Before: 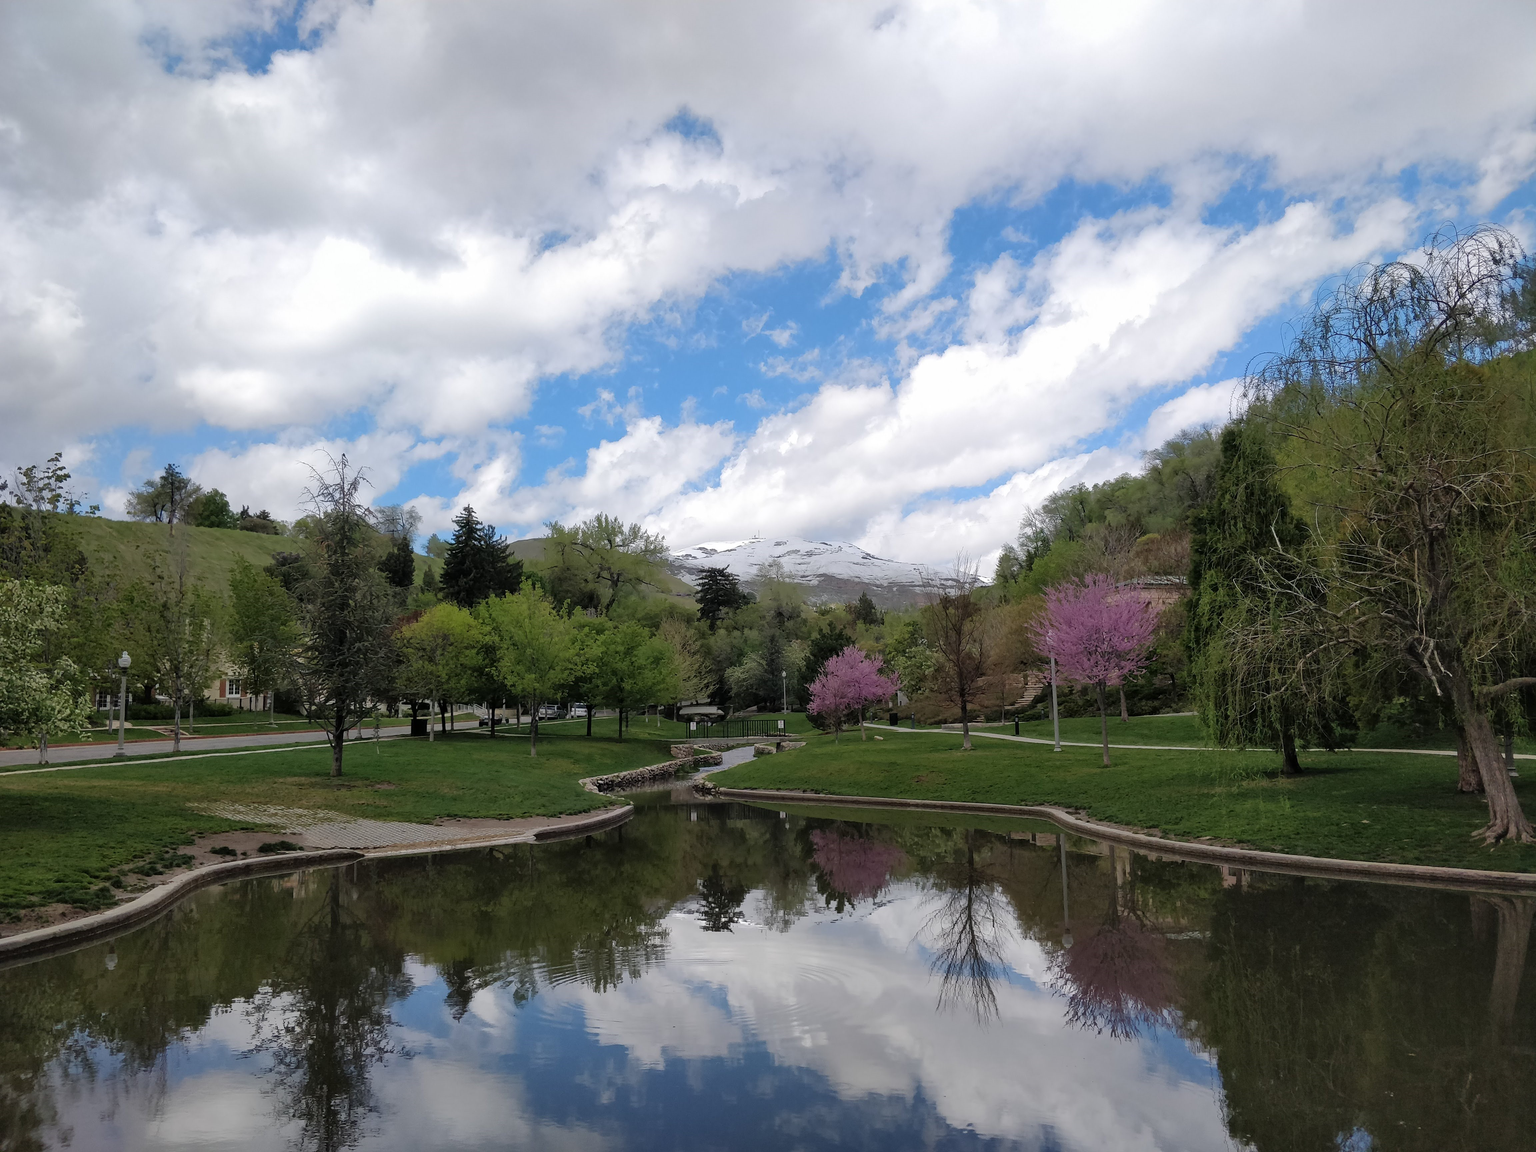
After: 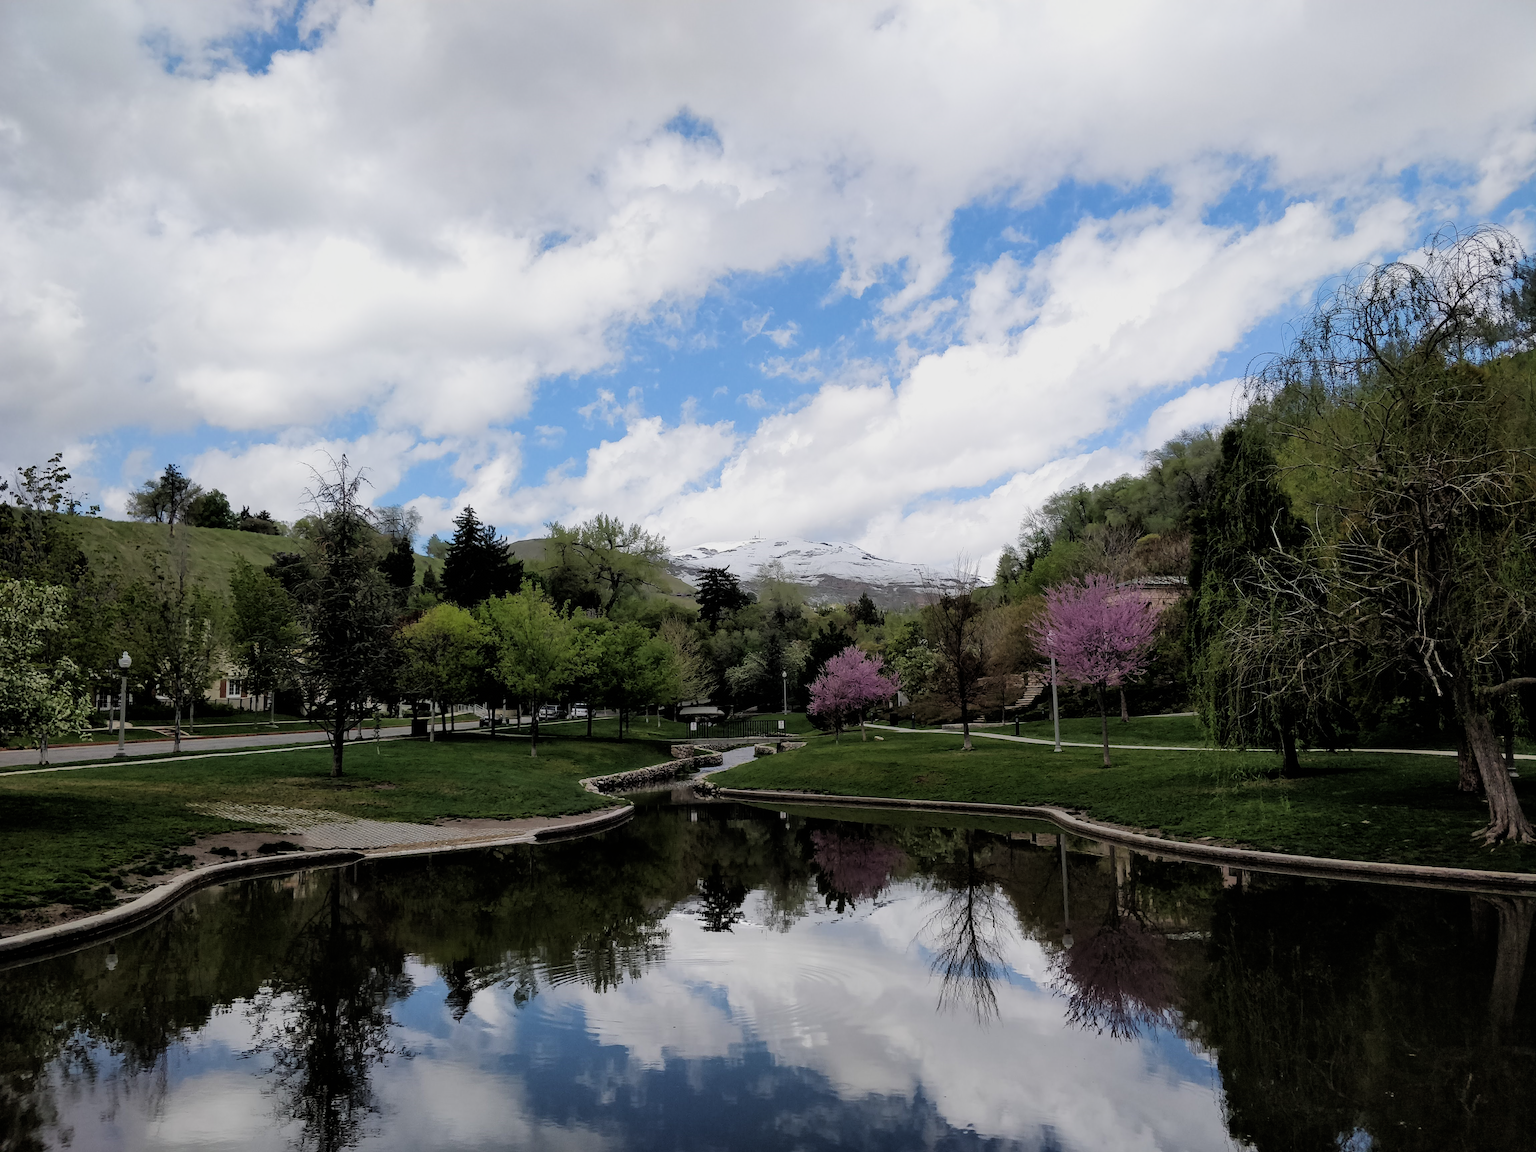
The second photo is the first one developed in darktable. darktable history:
filmic rgb: black relative exposure -5 EV, white relative exposure 3.5 EV, hardness 3.19, contrast 1.3, highlights saturation mix -50%
tone equalizer: on, module defaults
